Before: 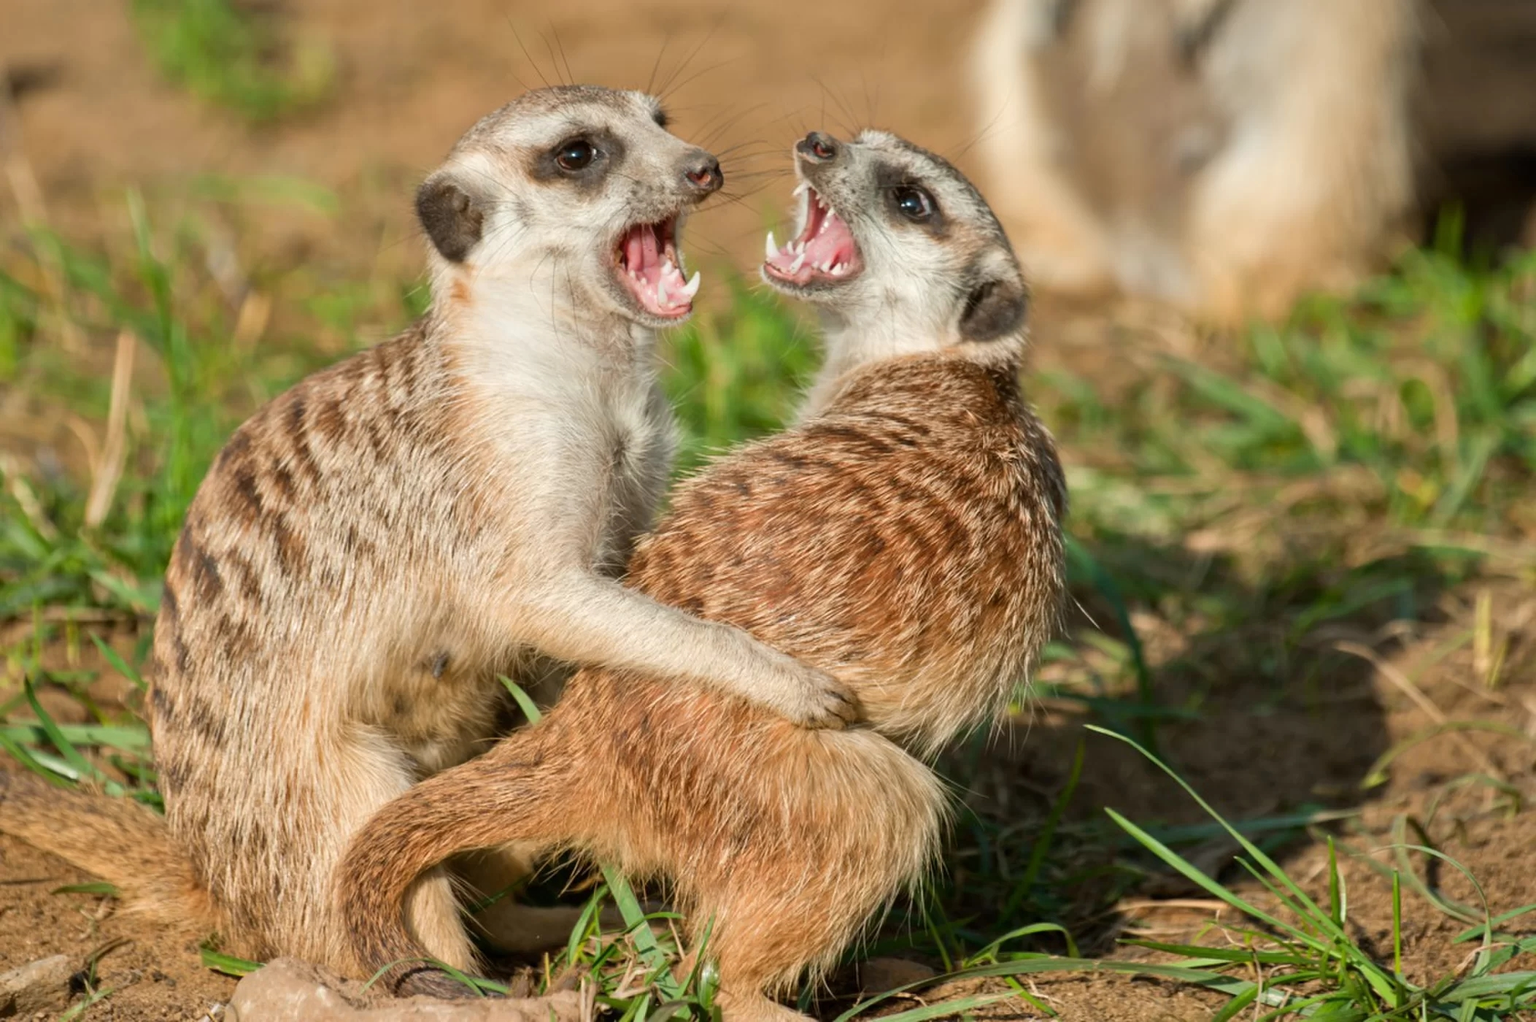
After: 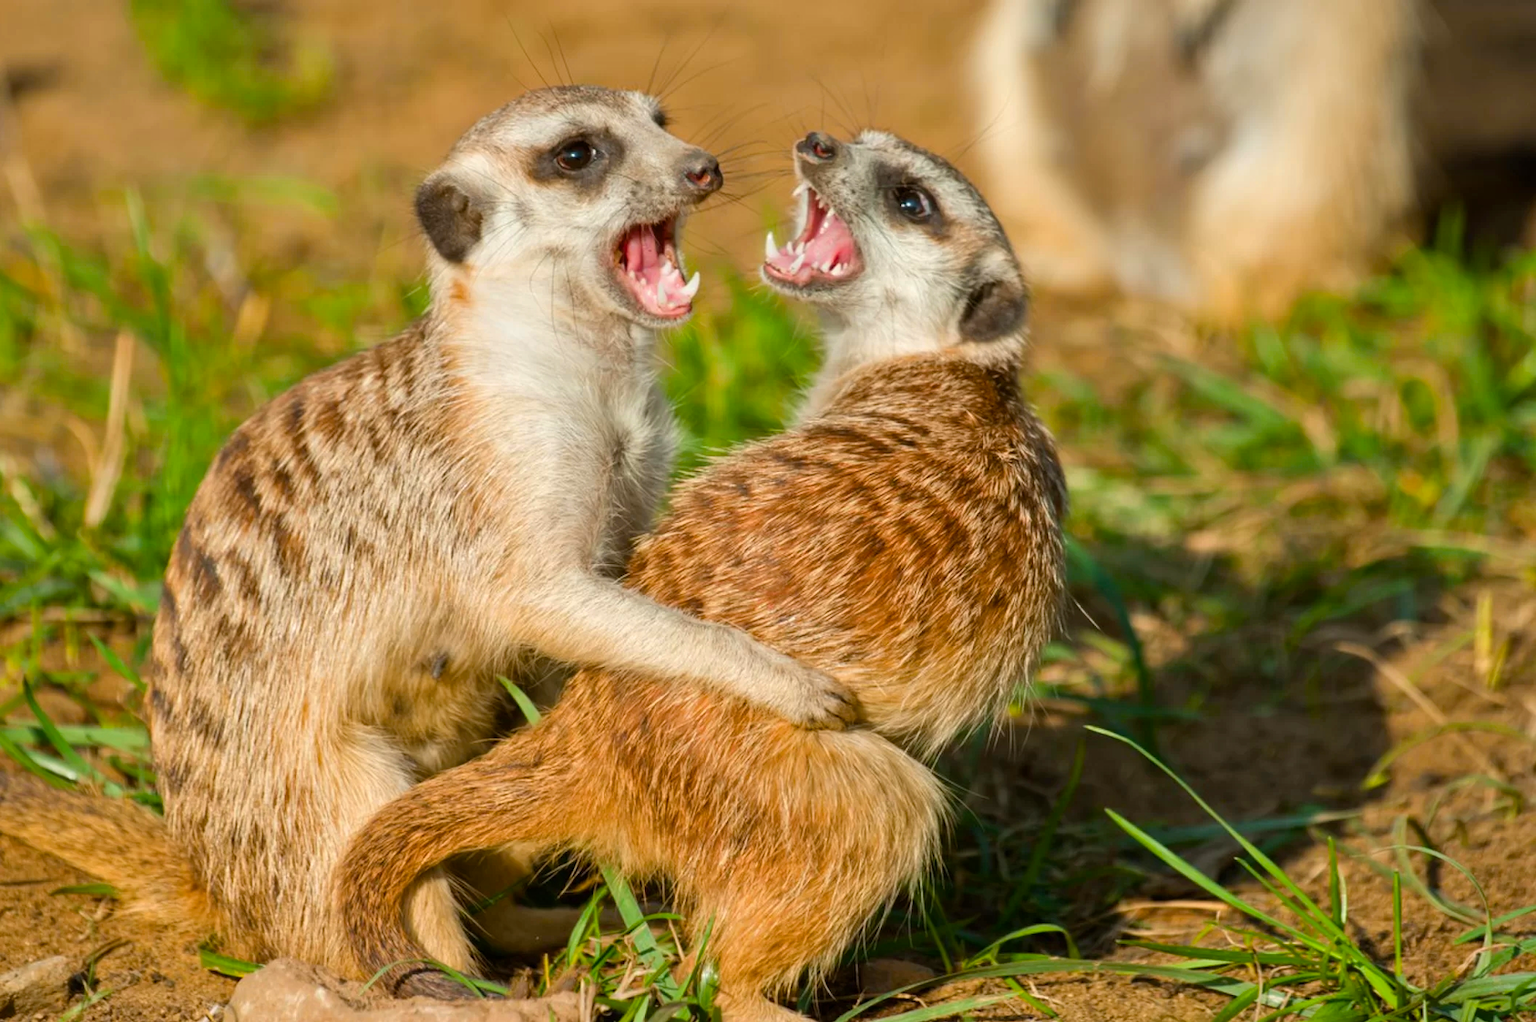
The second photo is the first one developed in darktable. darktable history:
color balance rgb: perceptual saturation grading › global saturation 25%, global vibrance 20%
crop and rotate: left 0.126%
